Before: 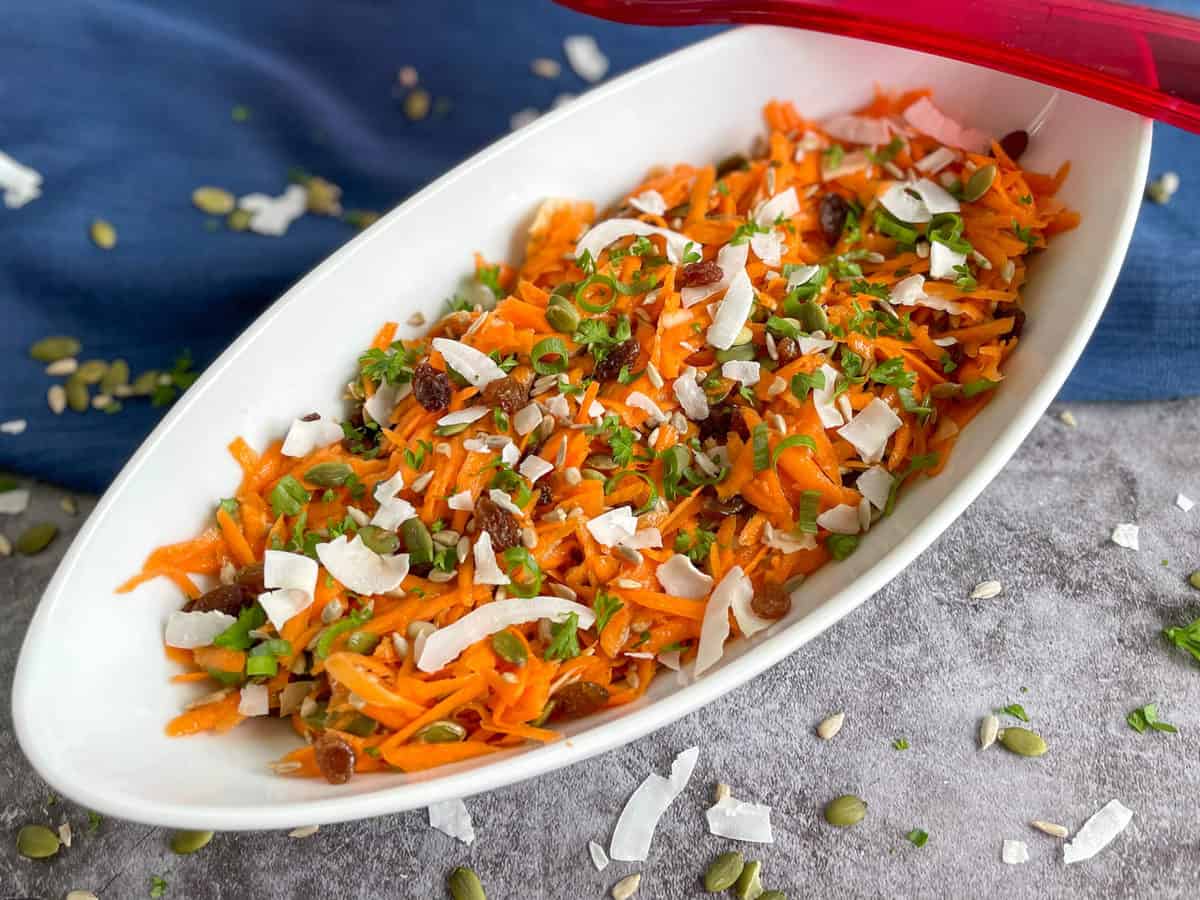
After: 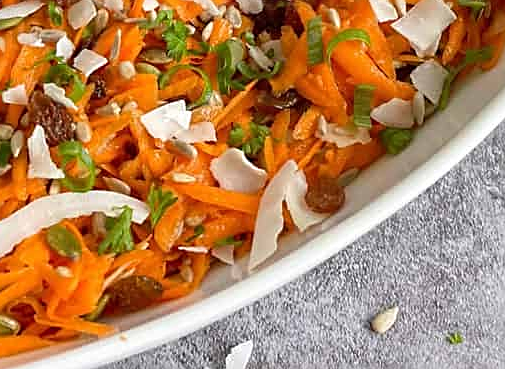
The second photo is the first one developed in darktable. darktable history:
crop: left 37.221%, top 45.169%, right 20.63%, bottom 13.777%
sharpen: on, module defaults
